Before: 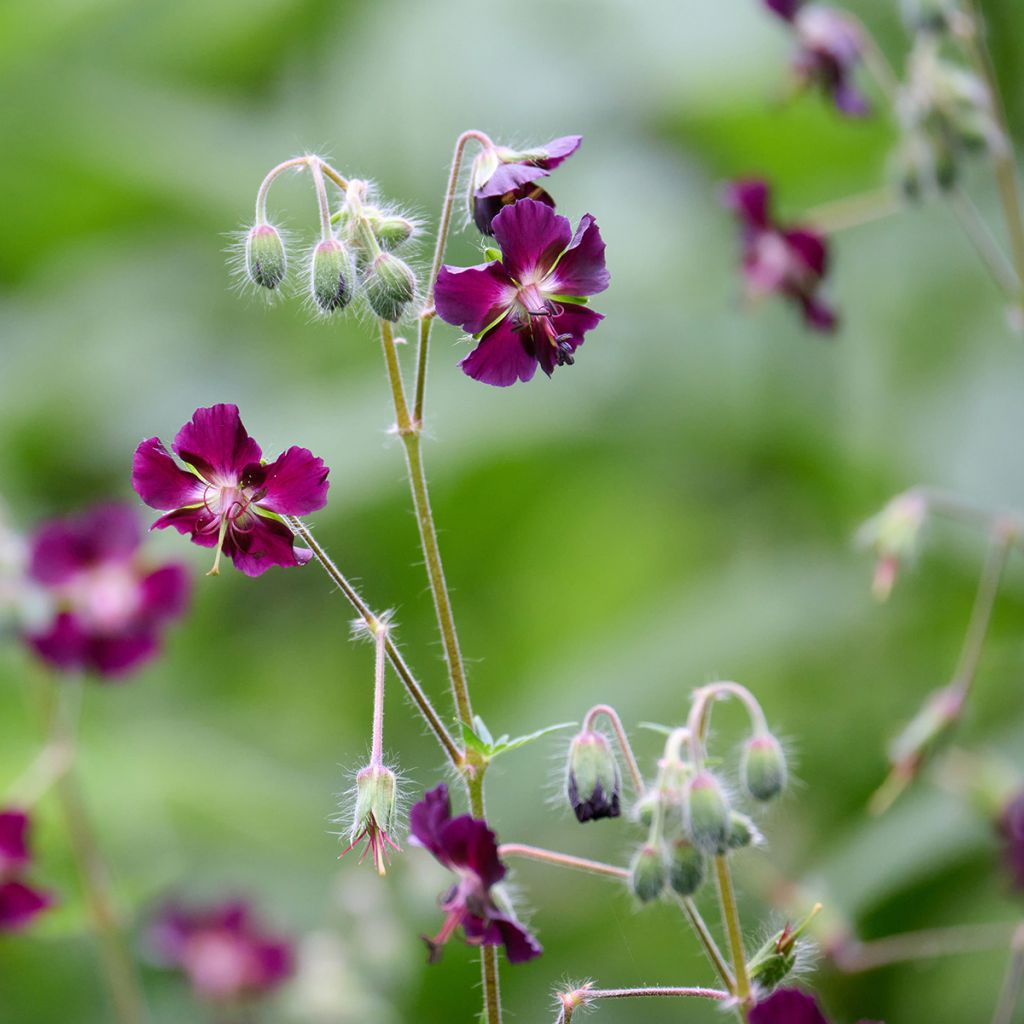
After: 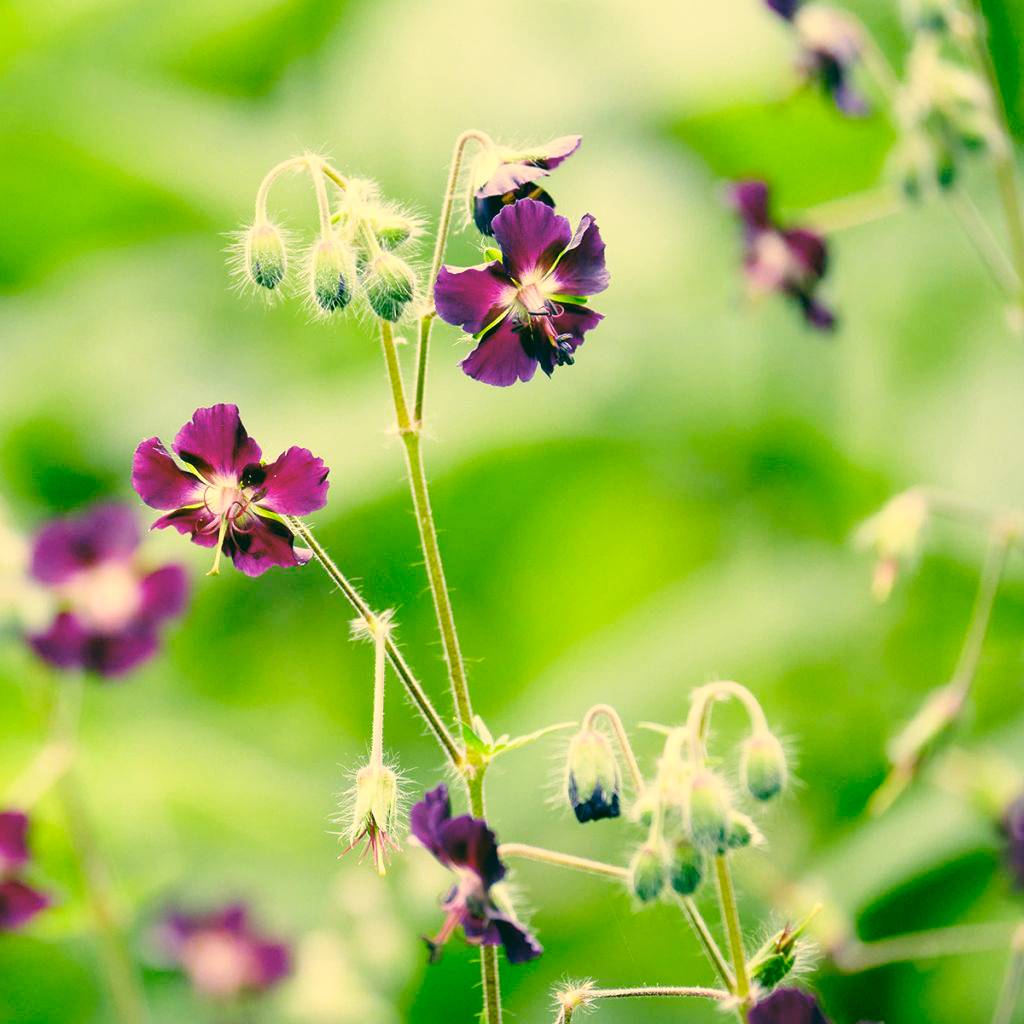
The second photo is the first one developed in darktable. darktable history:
base curve: curves: ch0 [(0, 0) (0.028, 0.03) (0.121, 0.232) (0.46, 0.748) (0.859, 0.968) (1, 1)], preserve colors none
color correction: highlights a* 2.24, highlights b* 34.43, shadows a* -36.93, shadows b* -6.01
